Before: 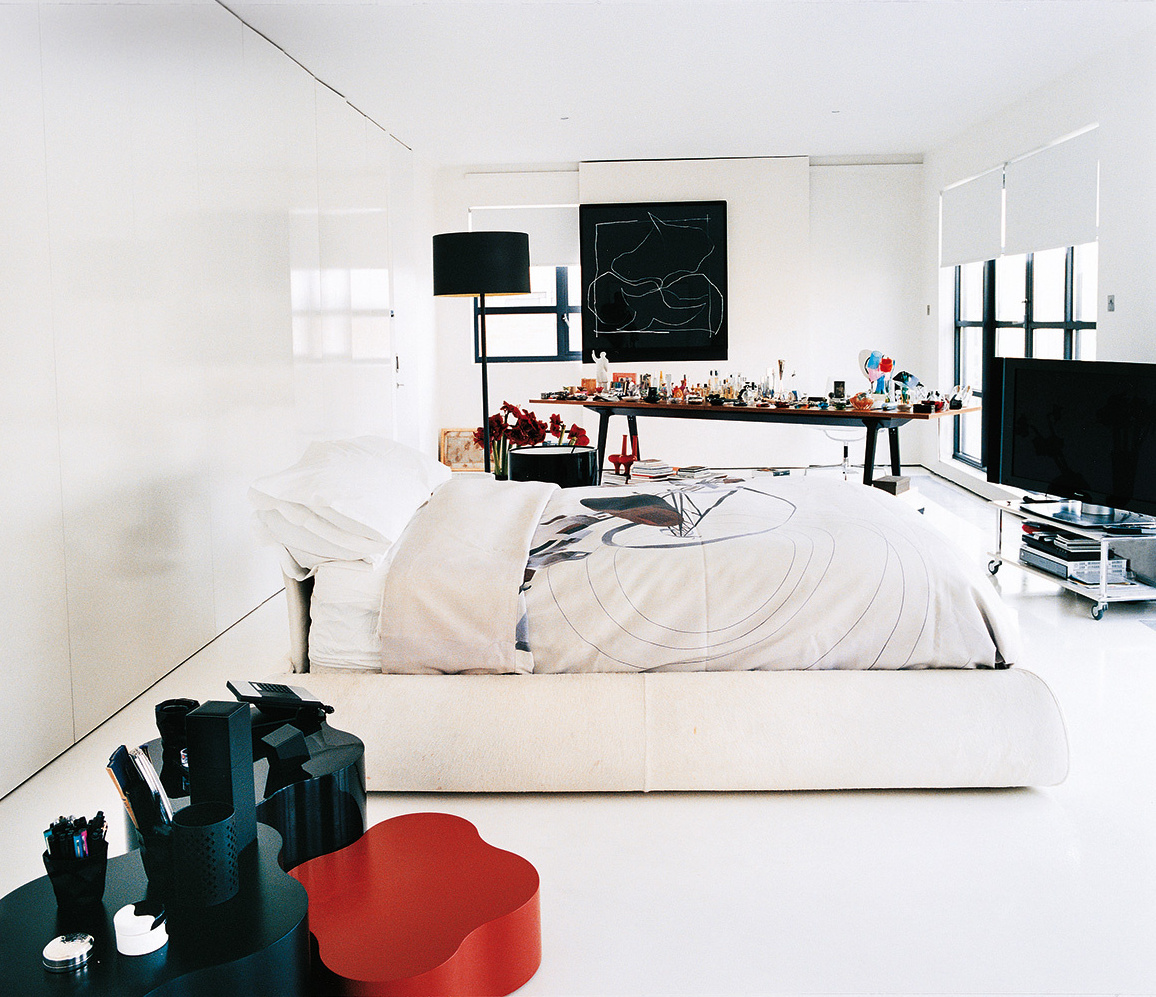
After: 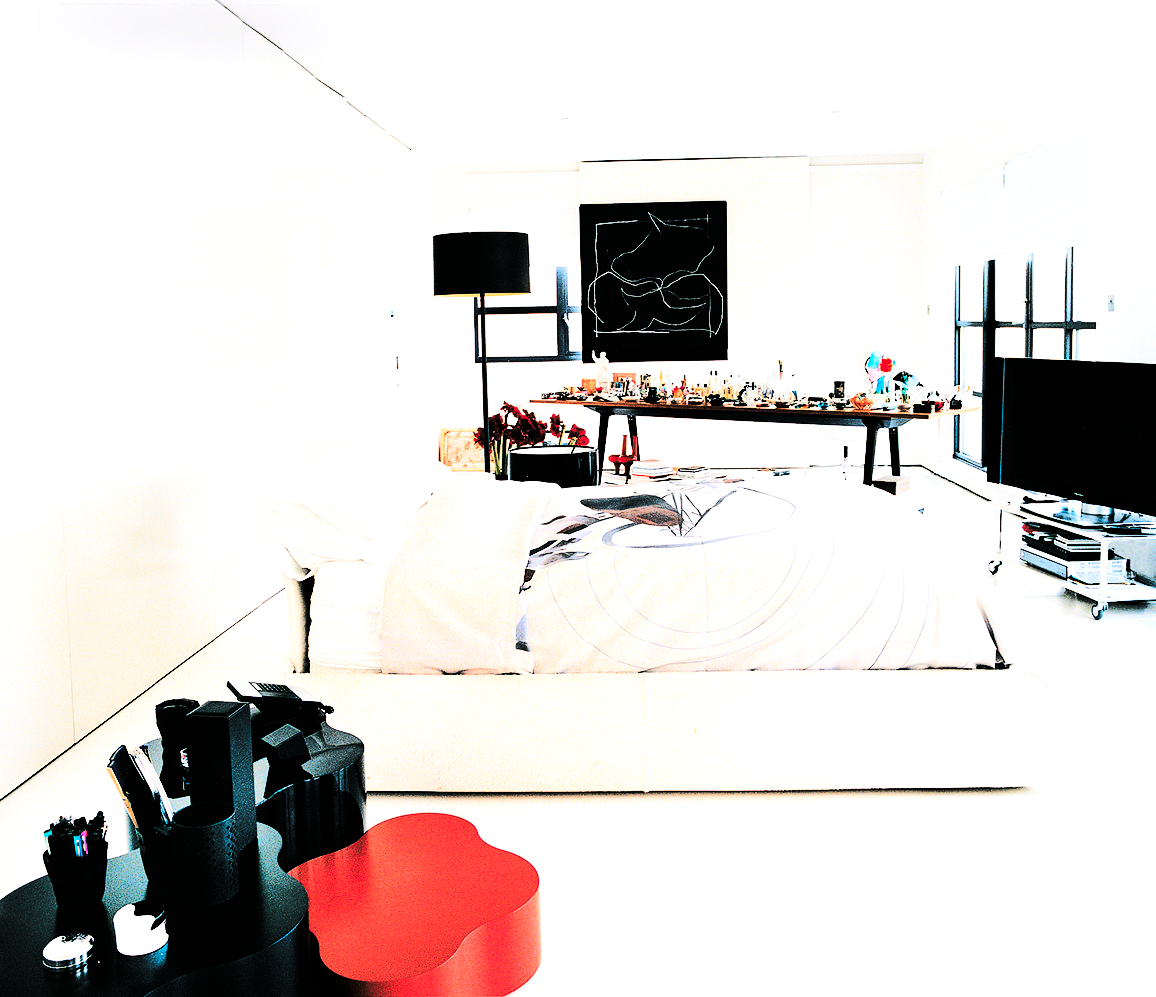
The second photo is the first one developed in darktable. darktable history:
exposure: exposure 0.564 EV, compensate highlight preservation false
tone curve: curves: ch0 [(0, 0) (0.086, 0.006) (0.148, 0.021) (0.245, 0.105) (0.374, 0.401) (0.444, 0.631) (0.778, 0.915) (1, 1)], color space Lab, linked channels, preserve colors none
